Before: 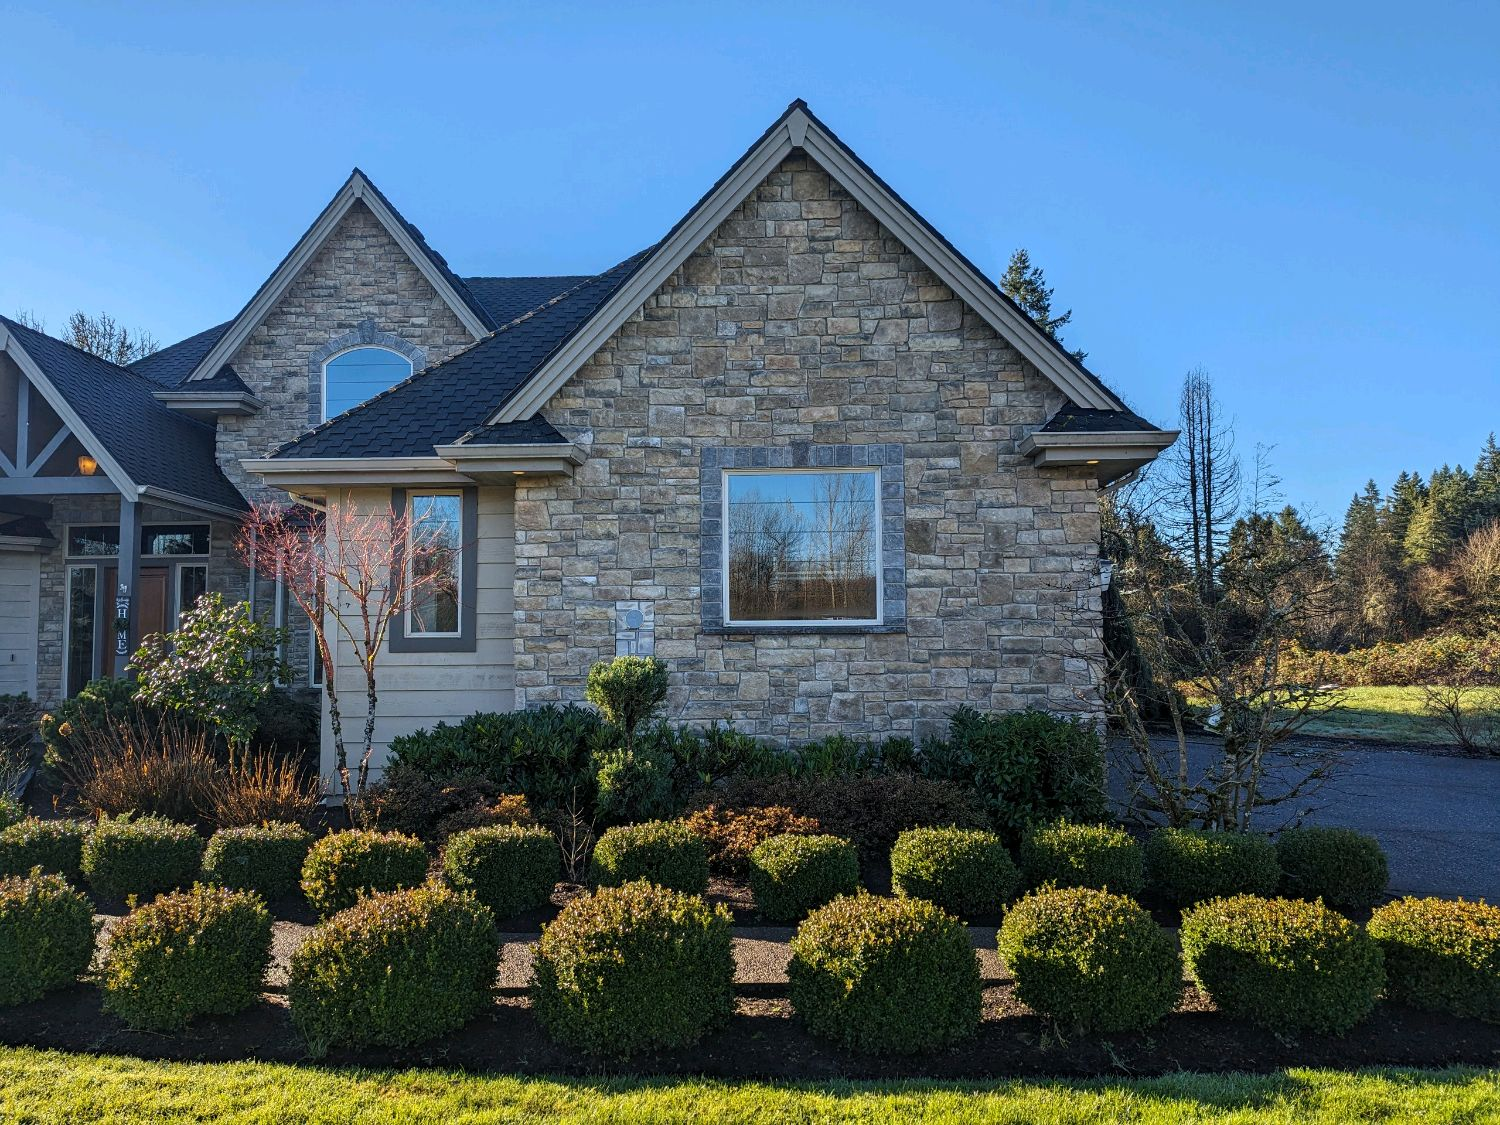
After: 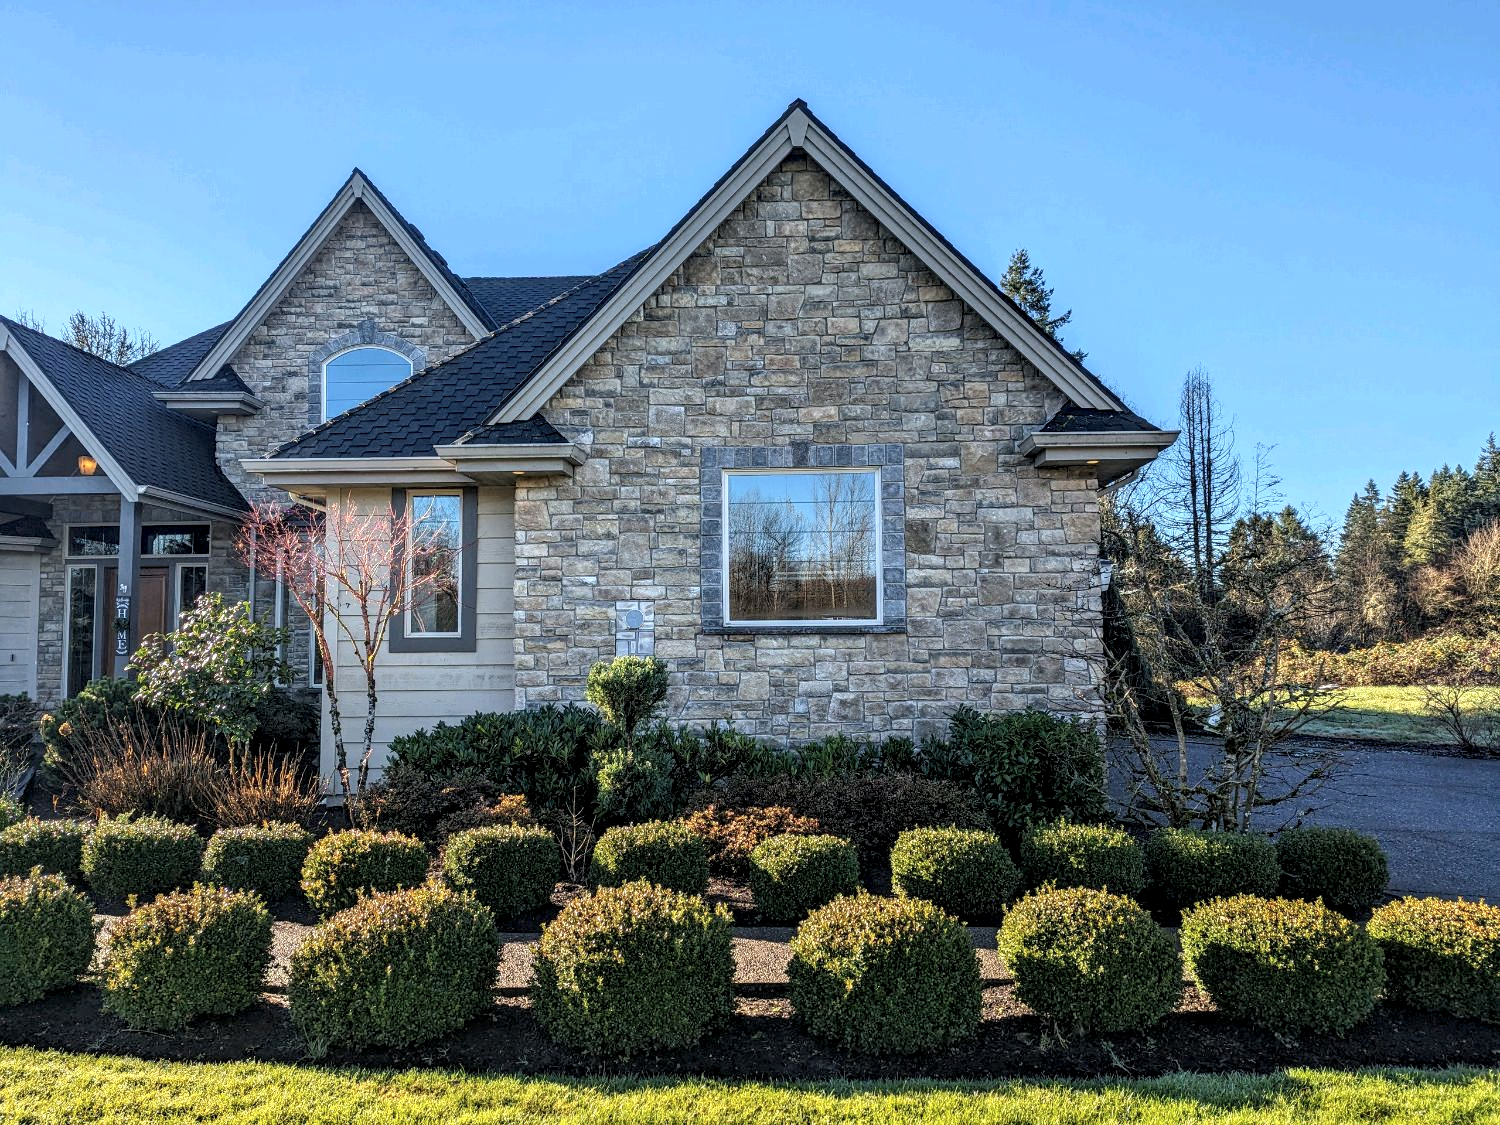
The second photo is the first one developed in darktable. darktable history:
contrast brightness saturation: brightness 0.155
local contrast: highlights 60%, shadows 59%, detail 160%
